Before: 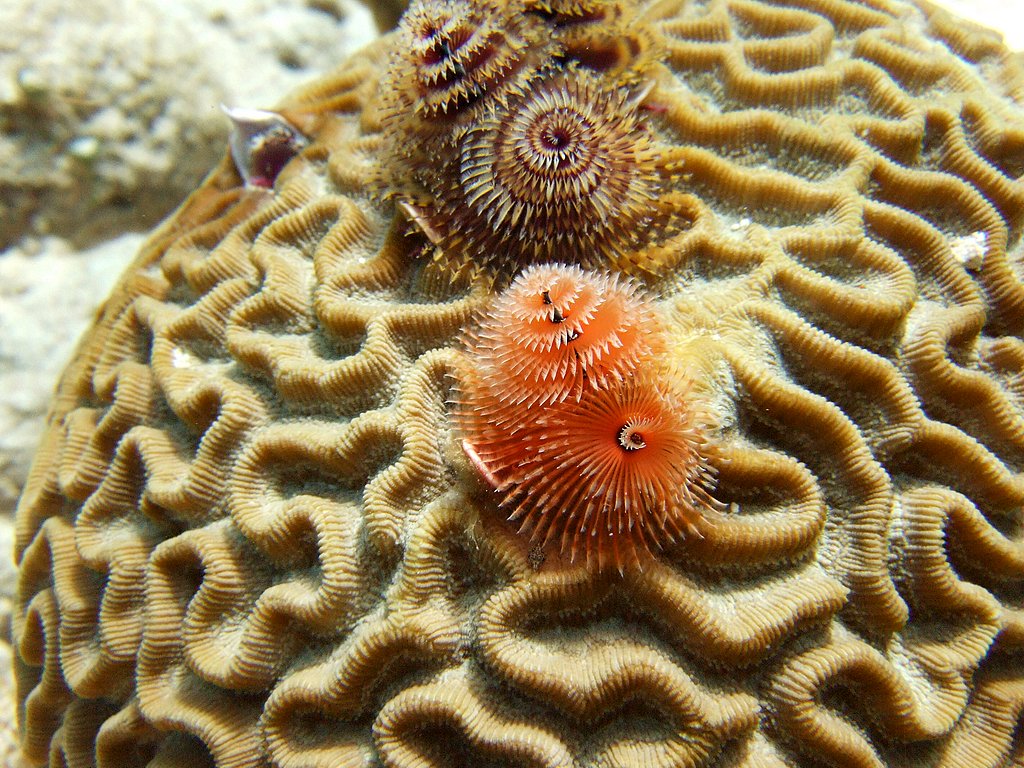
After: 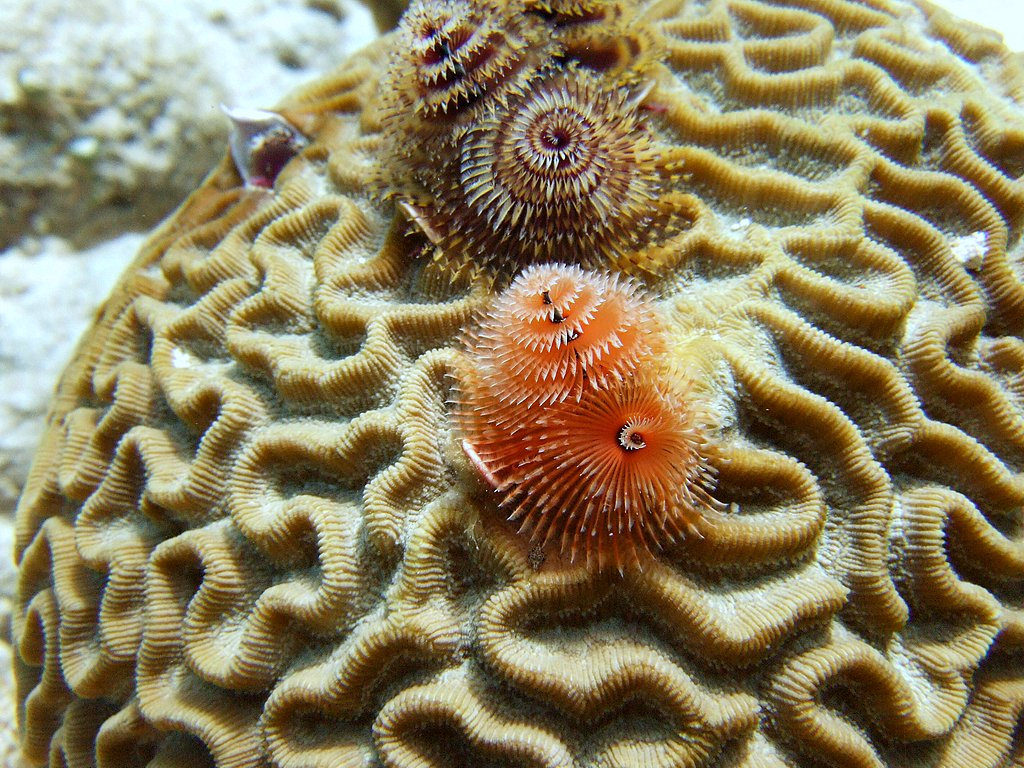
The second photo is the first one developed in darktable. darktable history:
white balance: red 0.931, blue 1.11
